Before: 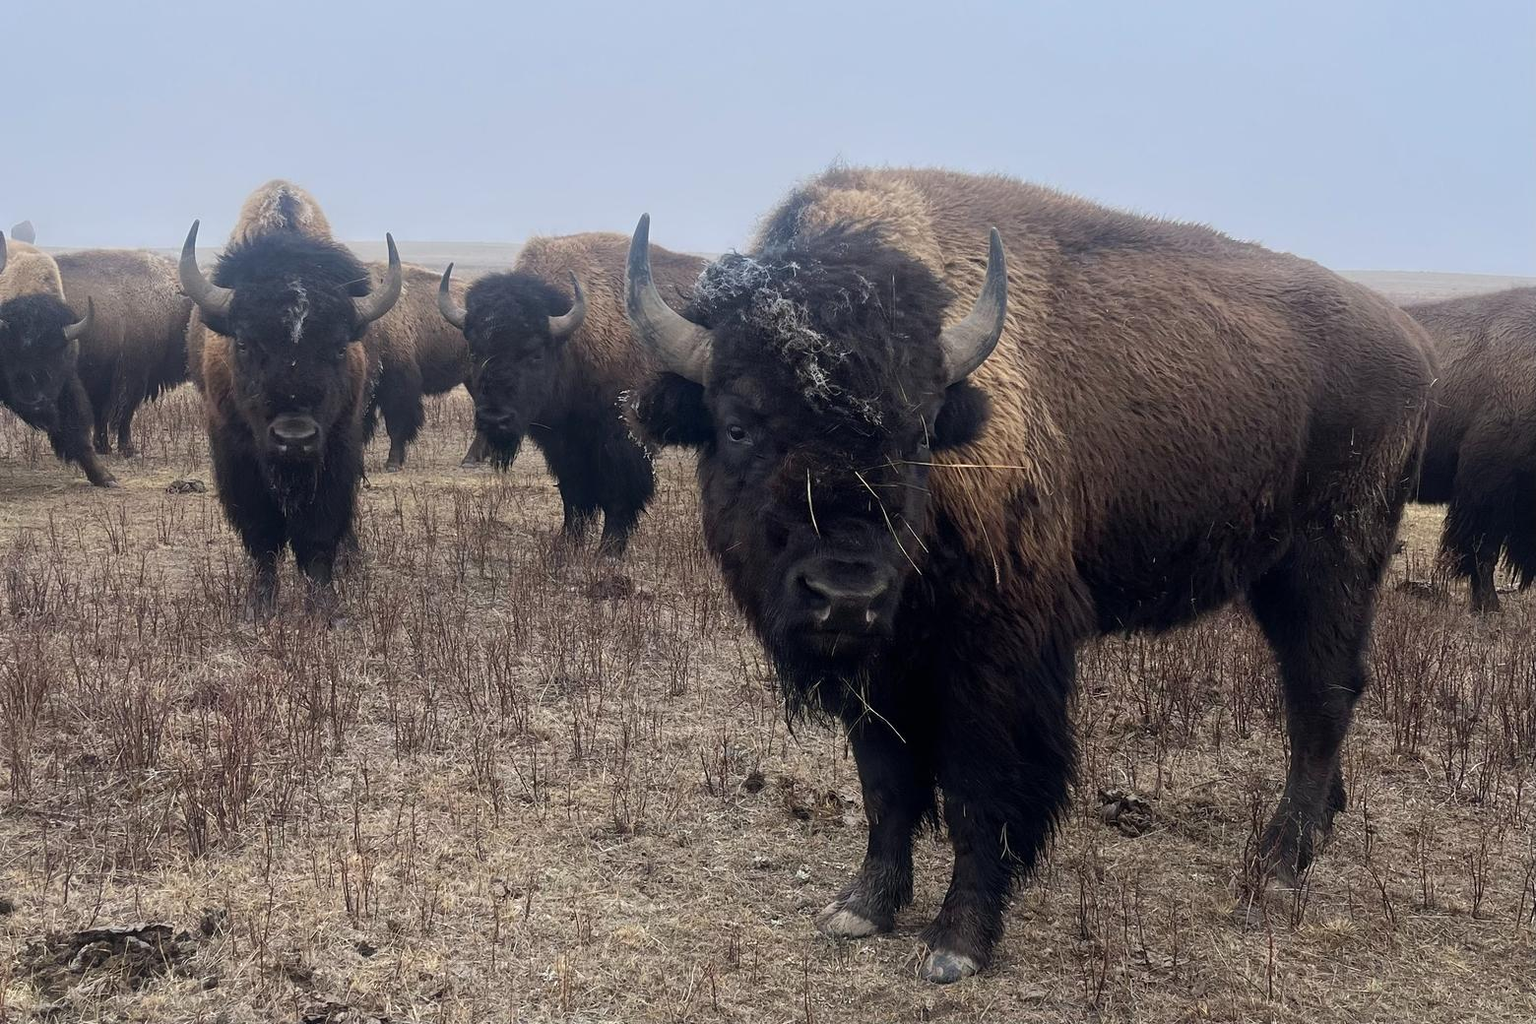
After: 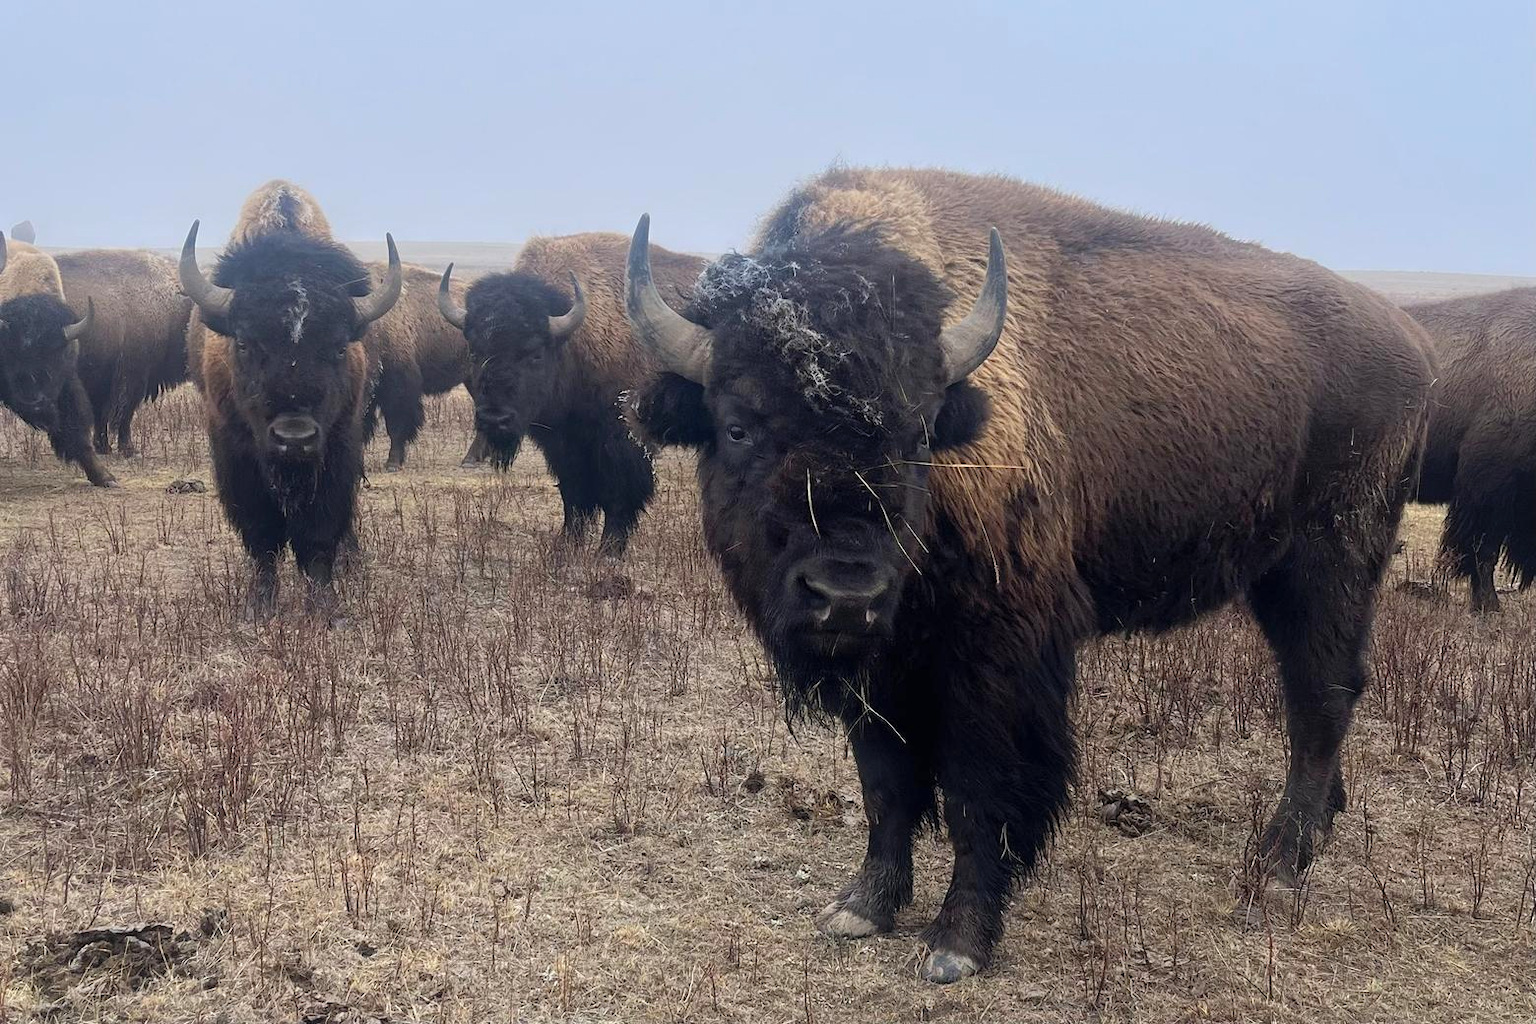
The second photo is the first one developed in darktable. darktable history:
contrast brightness saturation: contrast 0.03, brightness 0.06, saturation 0.13
contrast equalizer: y [[0.5 ×6], [0.5 ×6], [0.5, 0.5, 0.501, 0.545, 0.707, 0.863], [0 ×6], [0 ×6]]
